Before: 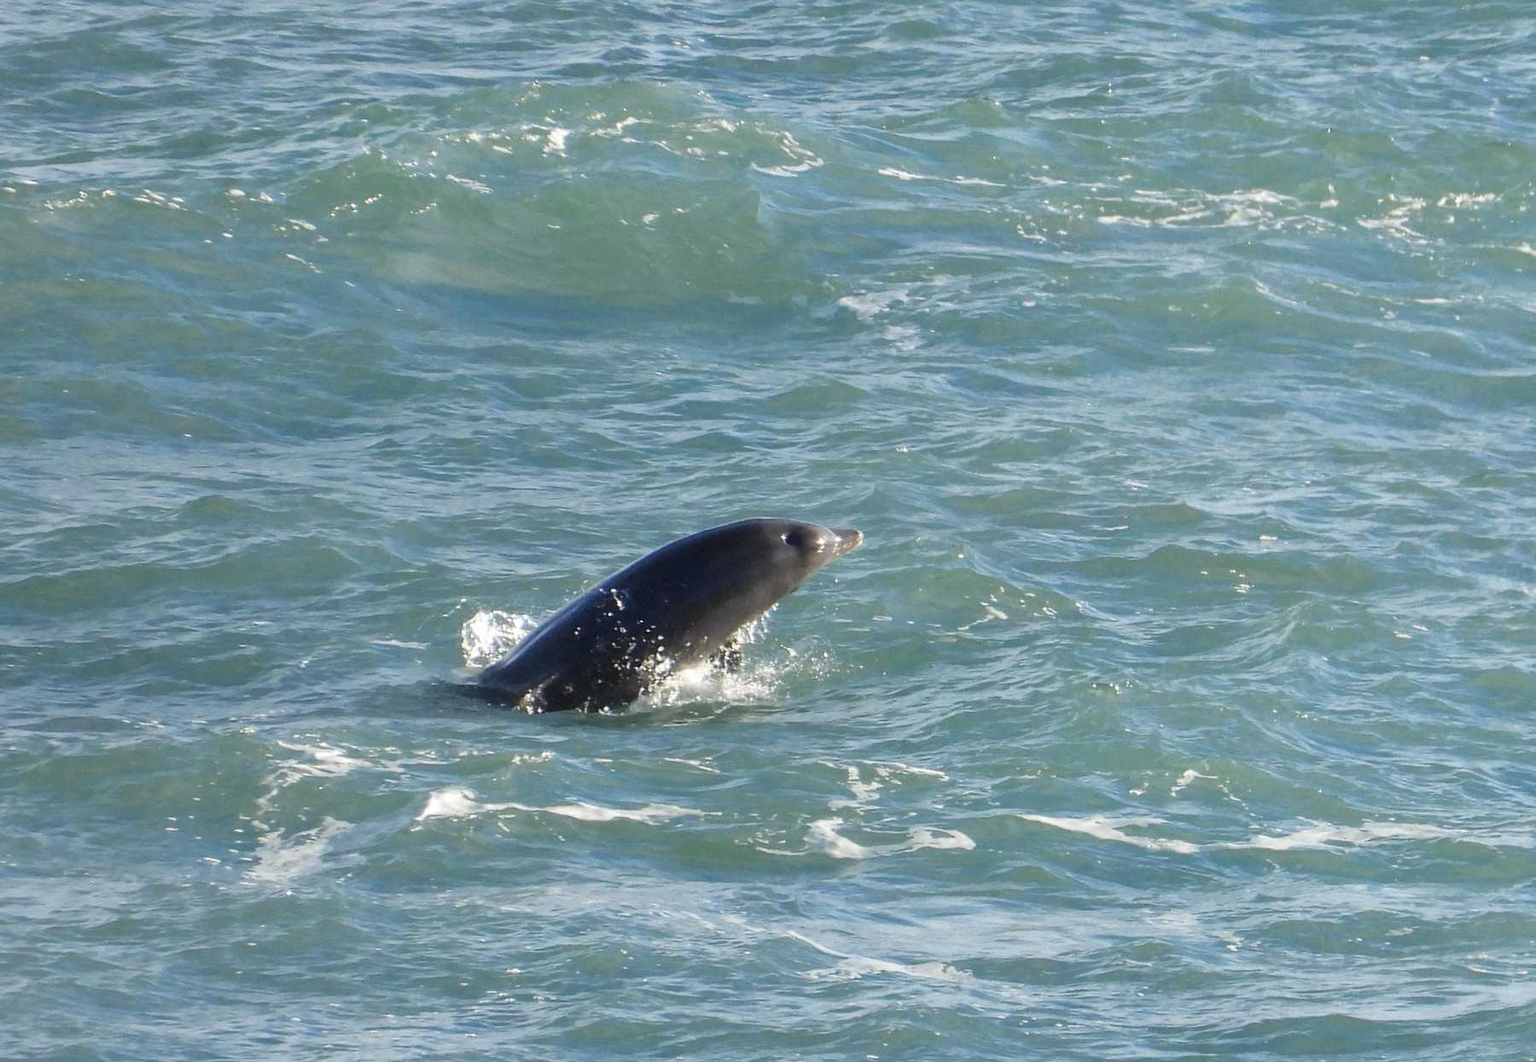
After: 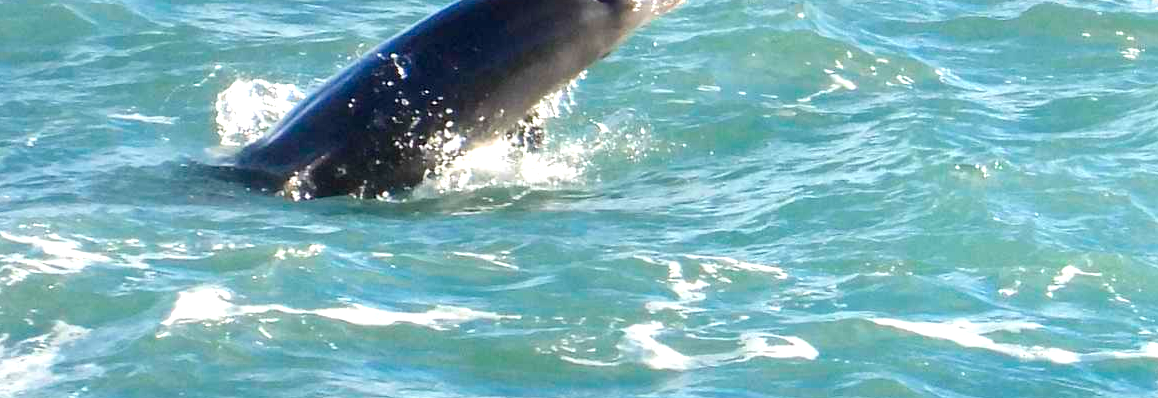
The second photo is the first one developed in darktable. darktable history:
color balance rgb: linear chroma grading › global chroma 15%, perceptual saturation grading › global saturation 30%
crop: left 18.091%, top 51.13%, right 17.525%, bottom 16.85%
exposure: exposure 0.766 EV, compensate highlight preservation false
color balance: input saturation 100.43%, contrast fulcrum 14.22%, output saturation 70.41%
